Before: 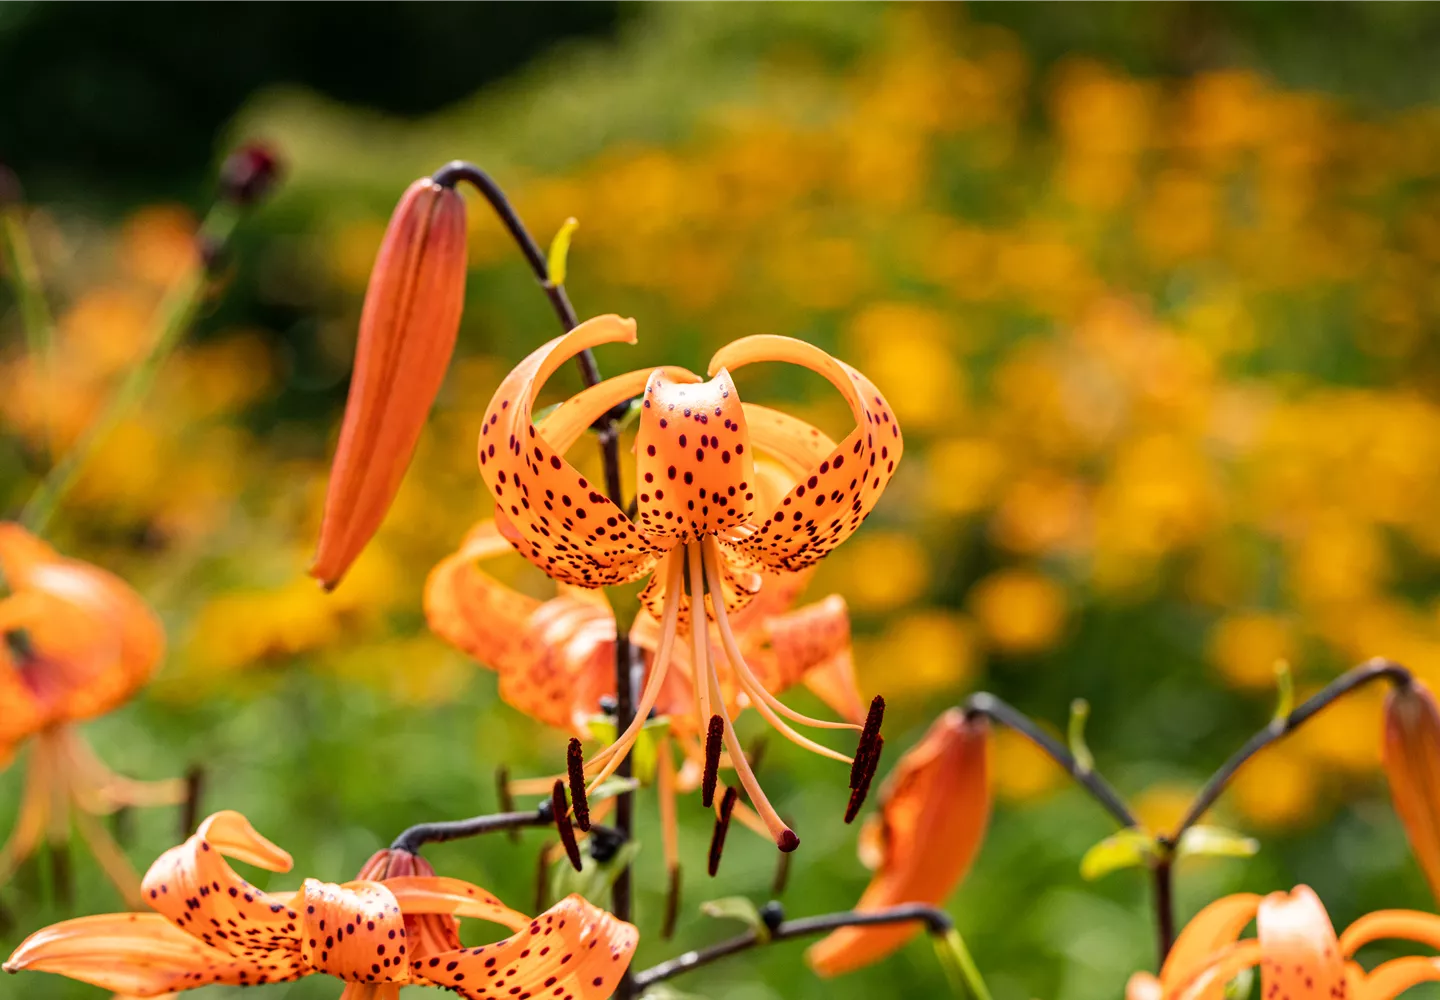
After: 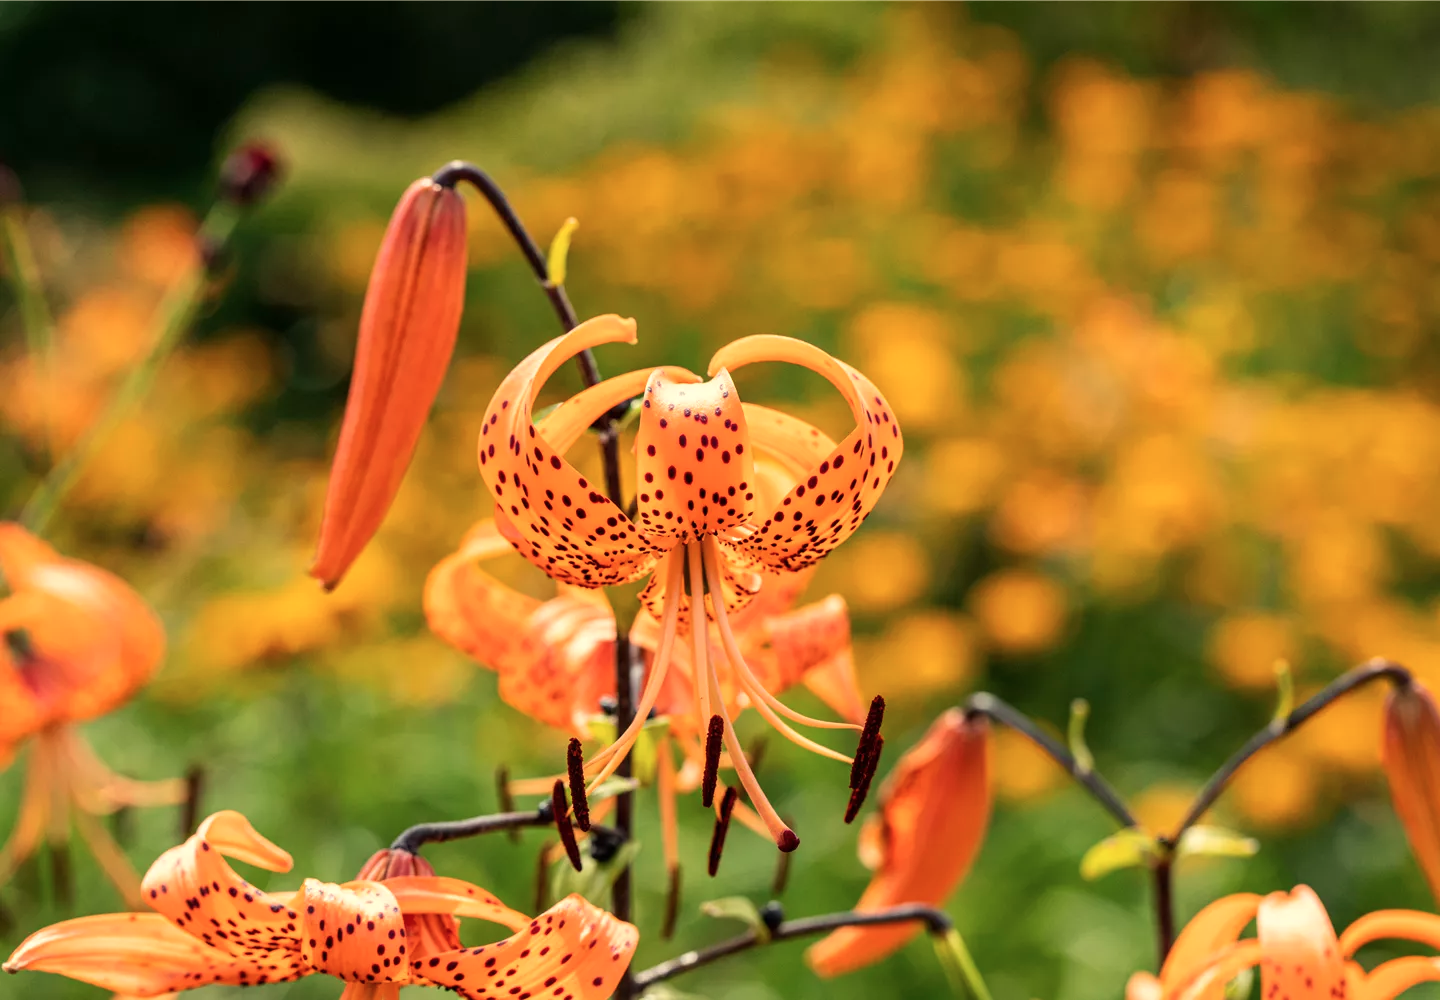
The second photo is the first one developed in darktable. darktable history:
color calibration: illuminant as shot in camera, x 0.366, y 0.378, temperature 4425.7 K, saturation algorithm version 1 (2020)
white balance: red 1.08, blue 0.791
